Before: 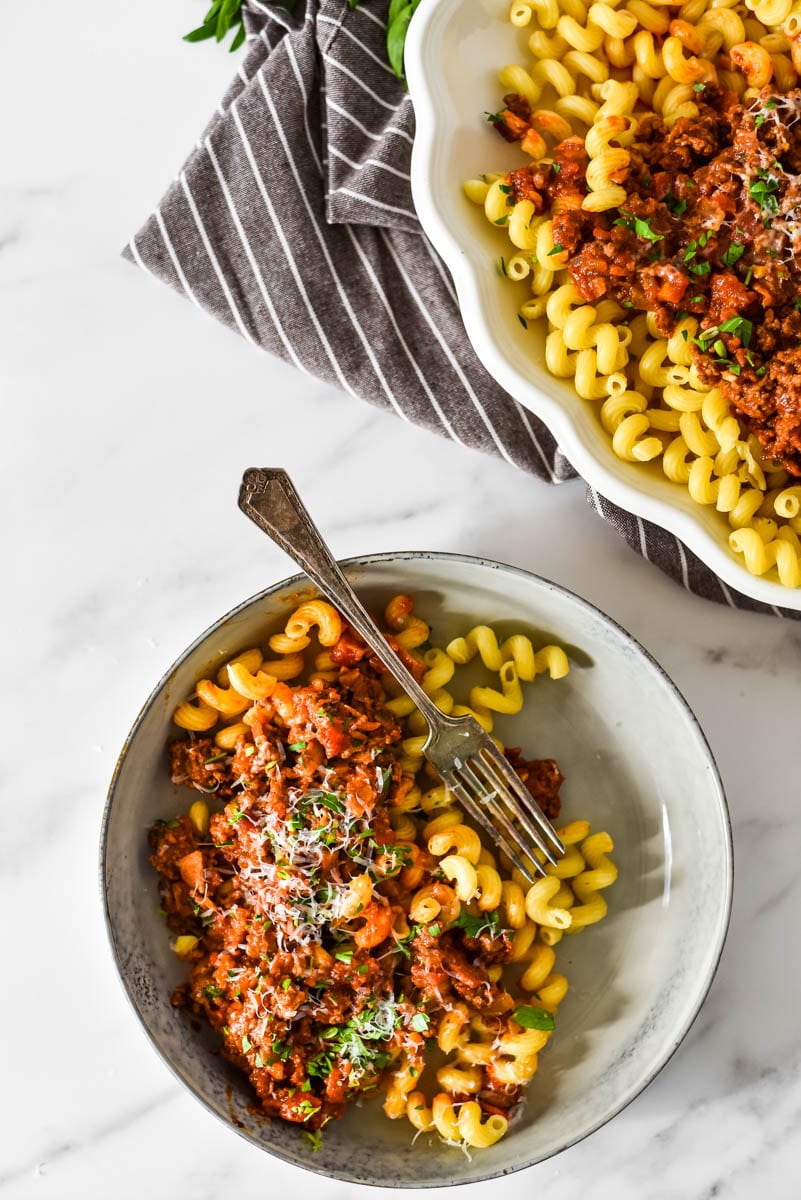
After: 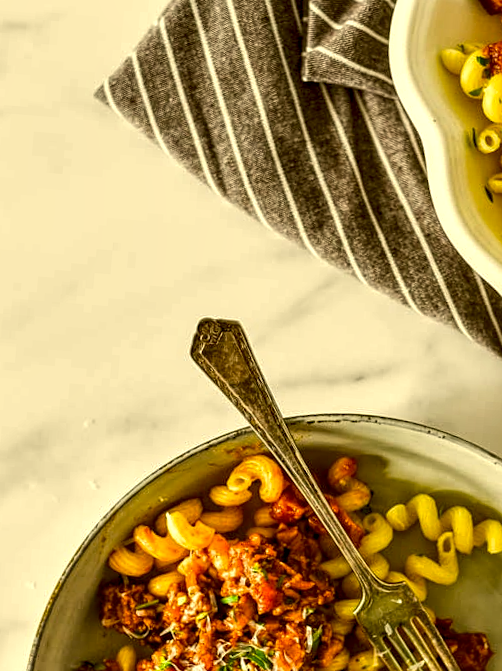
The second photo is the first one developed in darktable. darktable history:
color correction: highlights a* 0.136, highlights b* 29.27, shadows a* -0.258, shadows b* 21.79
sharpen: amount 0.207
local contrast: highlights 100%, shadows 103%, detail 199%, midtone range 0.2
contrast brightness saturation: contrast -0.017, brightness -0.012, saturation 0.038
crop and rotate: angle -4.67°, left 2.009%, top 6.929%, right 27.759%, bottom 30.513%
exposure: black level correction 0.001, compensate highlight preservation false
